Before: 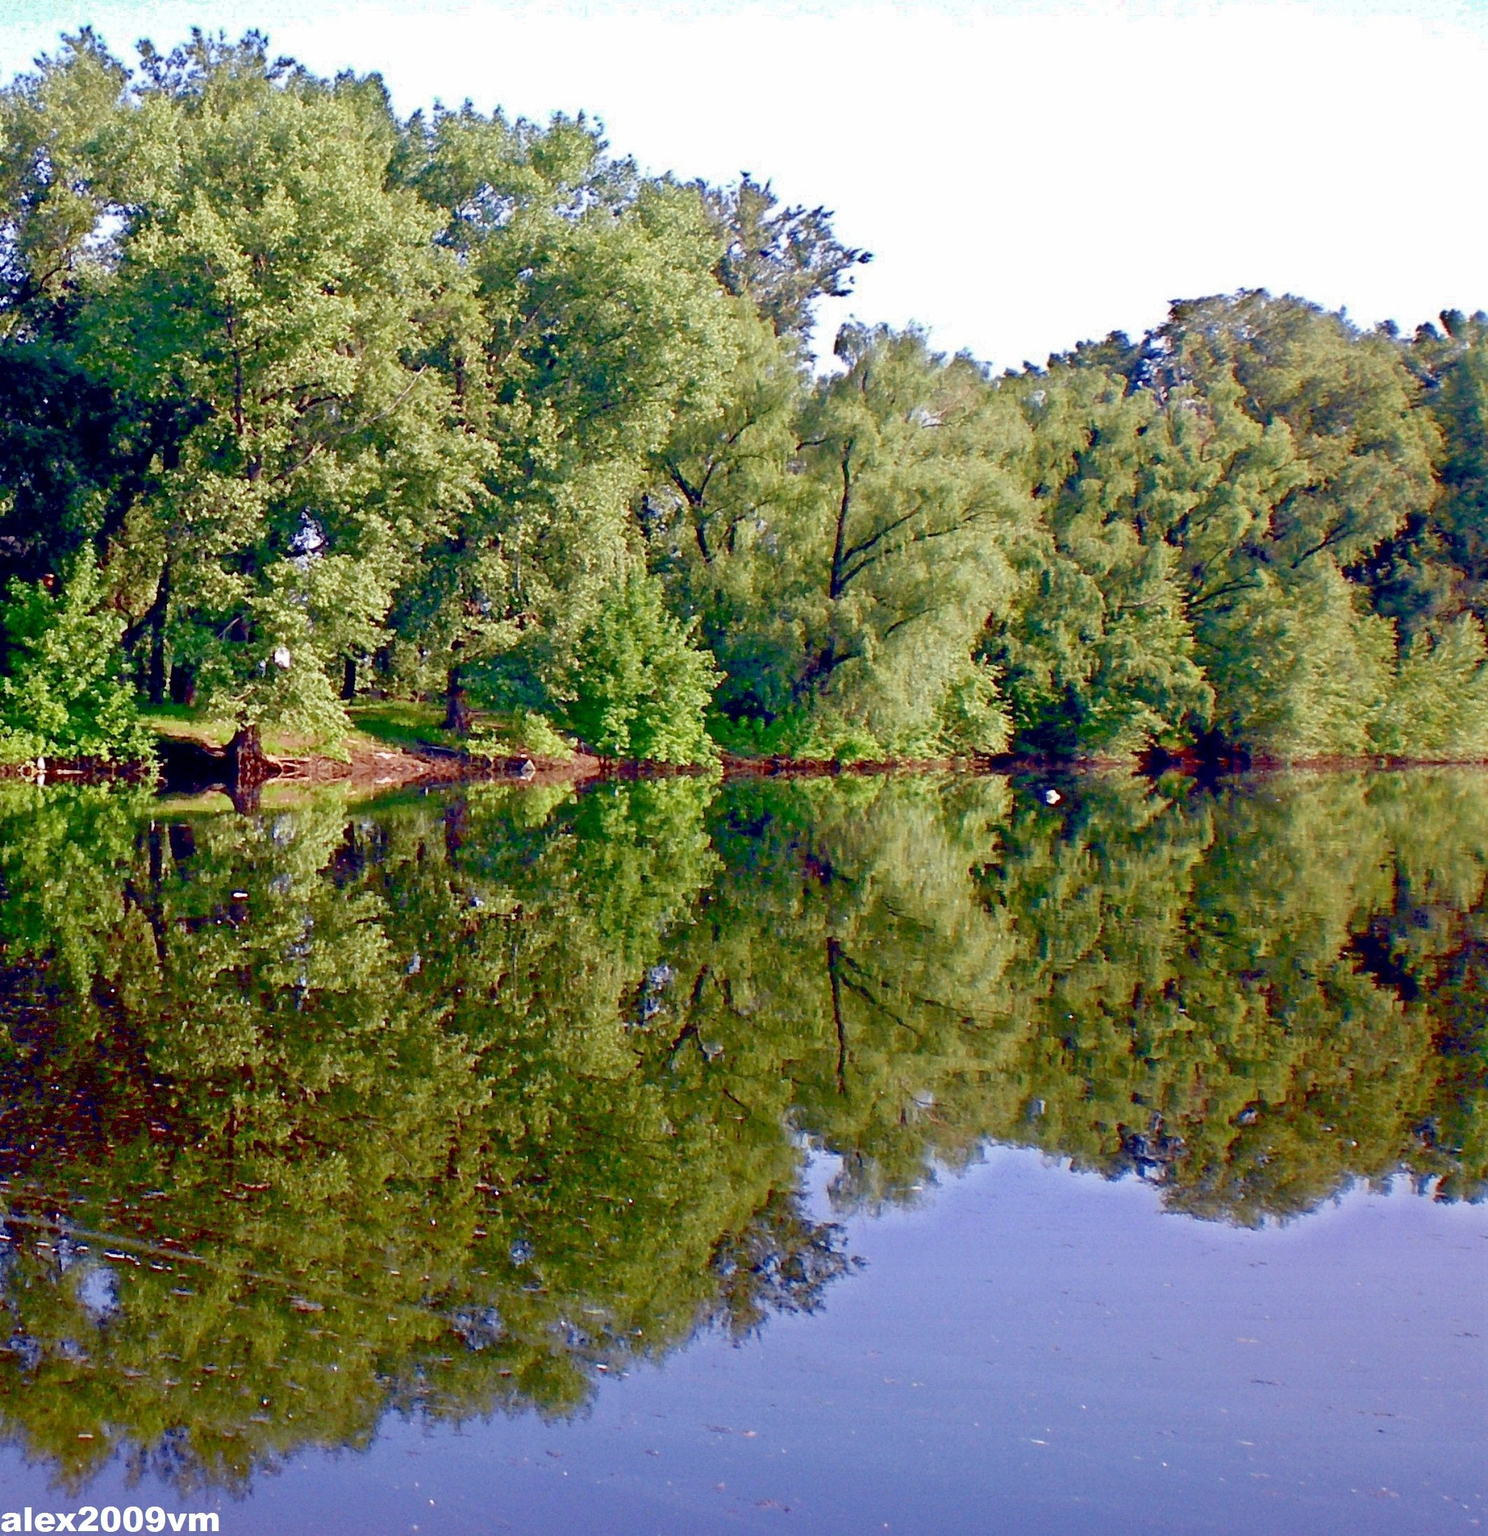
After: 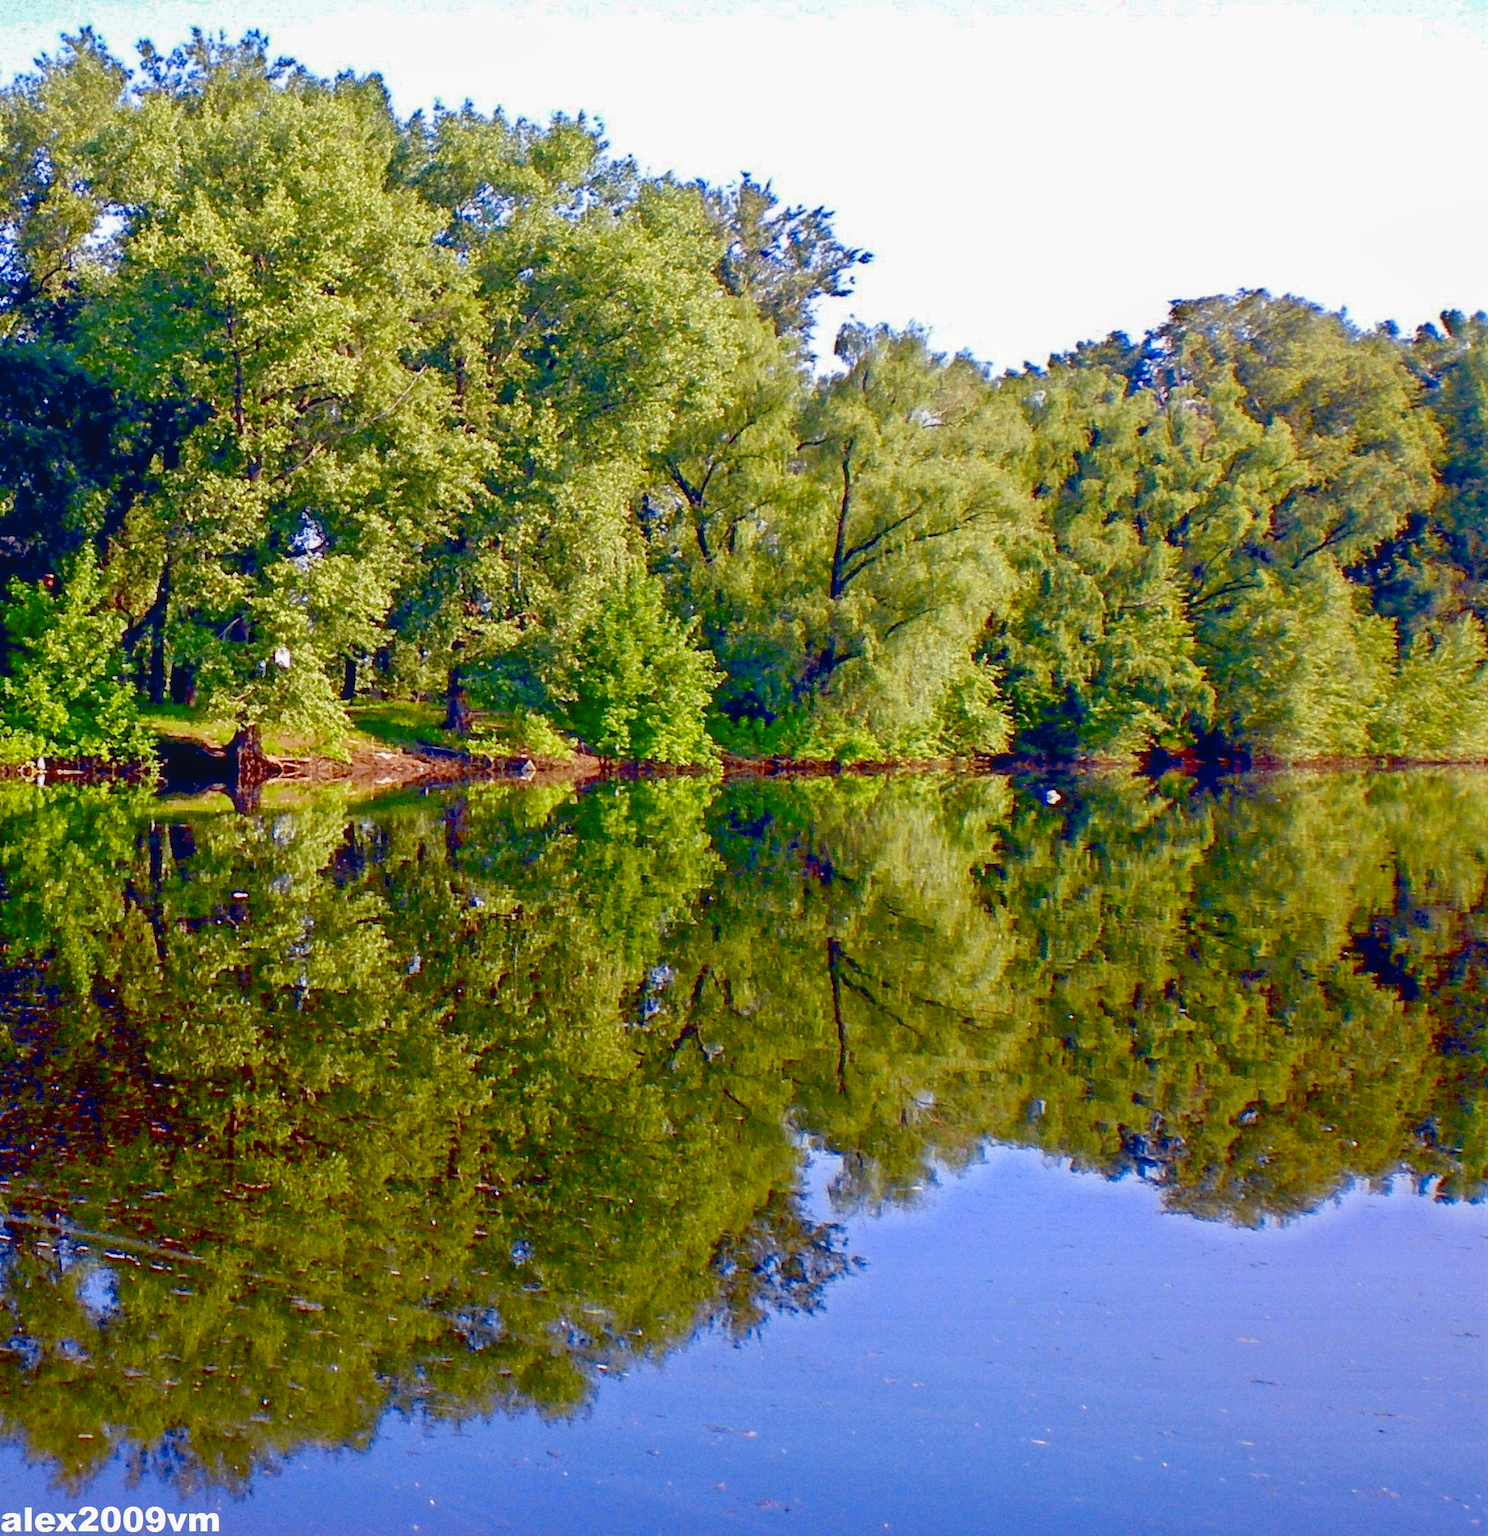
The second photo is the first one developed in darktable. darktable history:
local contrast: detail 110%
color contrast: green-magenta contrast 0.8, blue-yellow contrast 1.1, unbound 0
color correction: saturation 1.32
